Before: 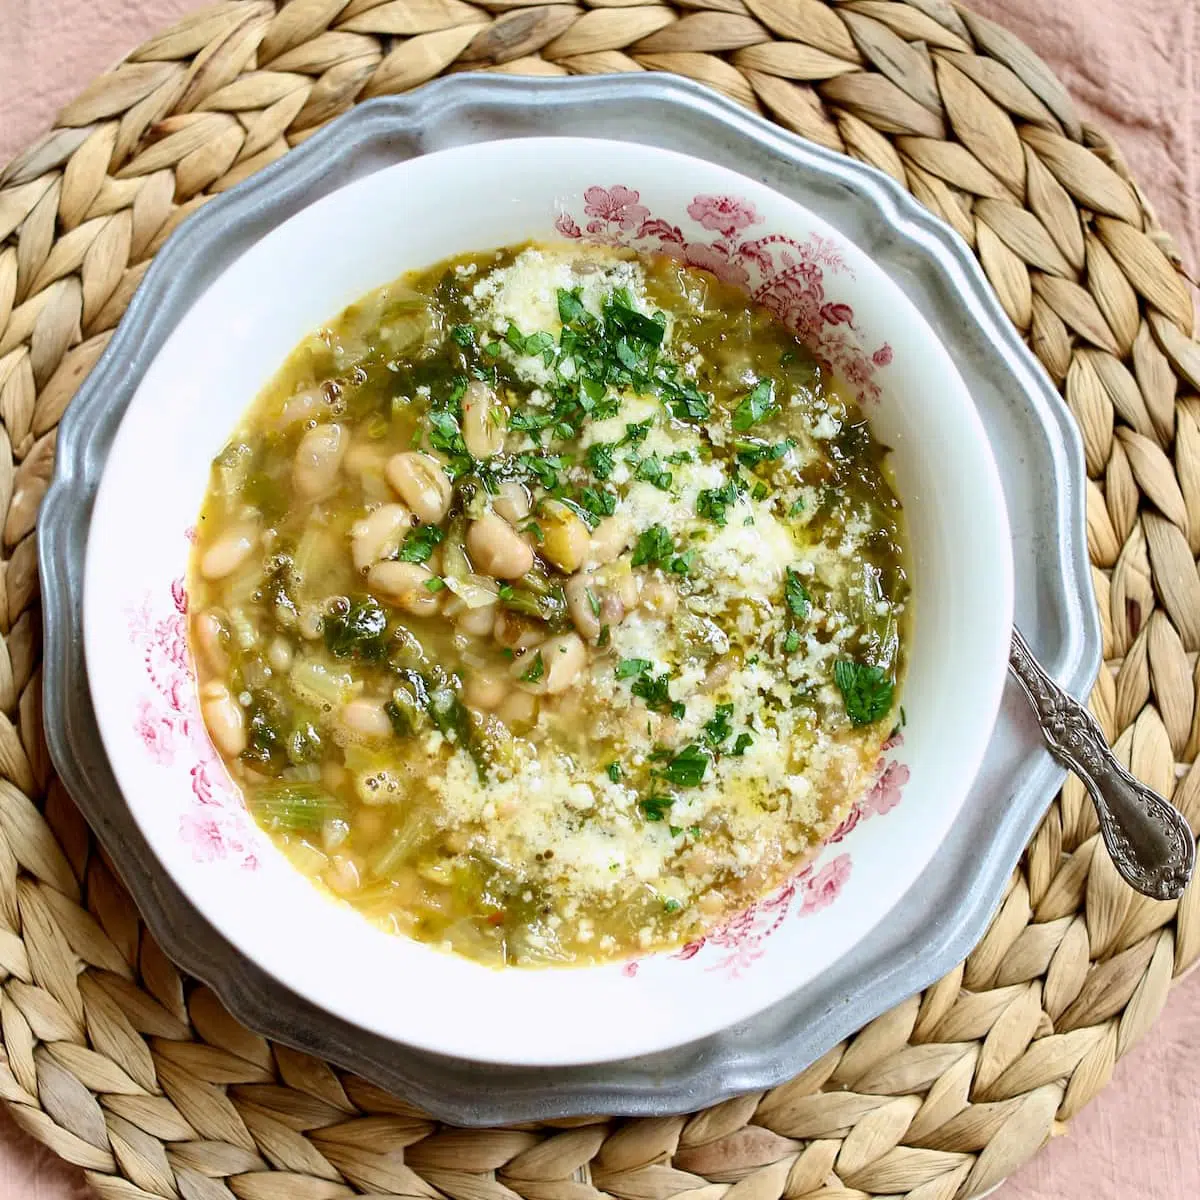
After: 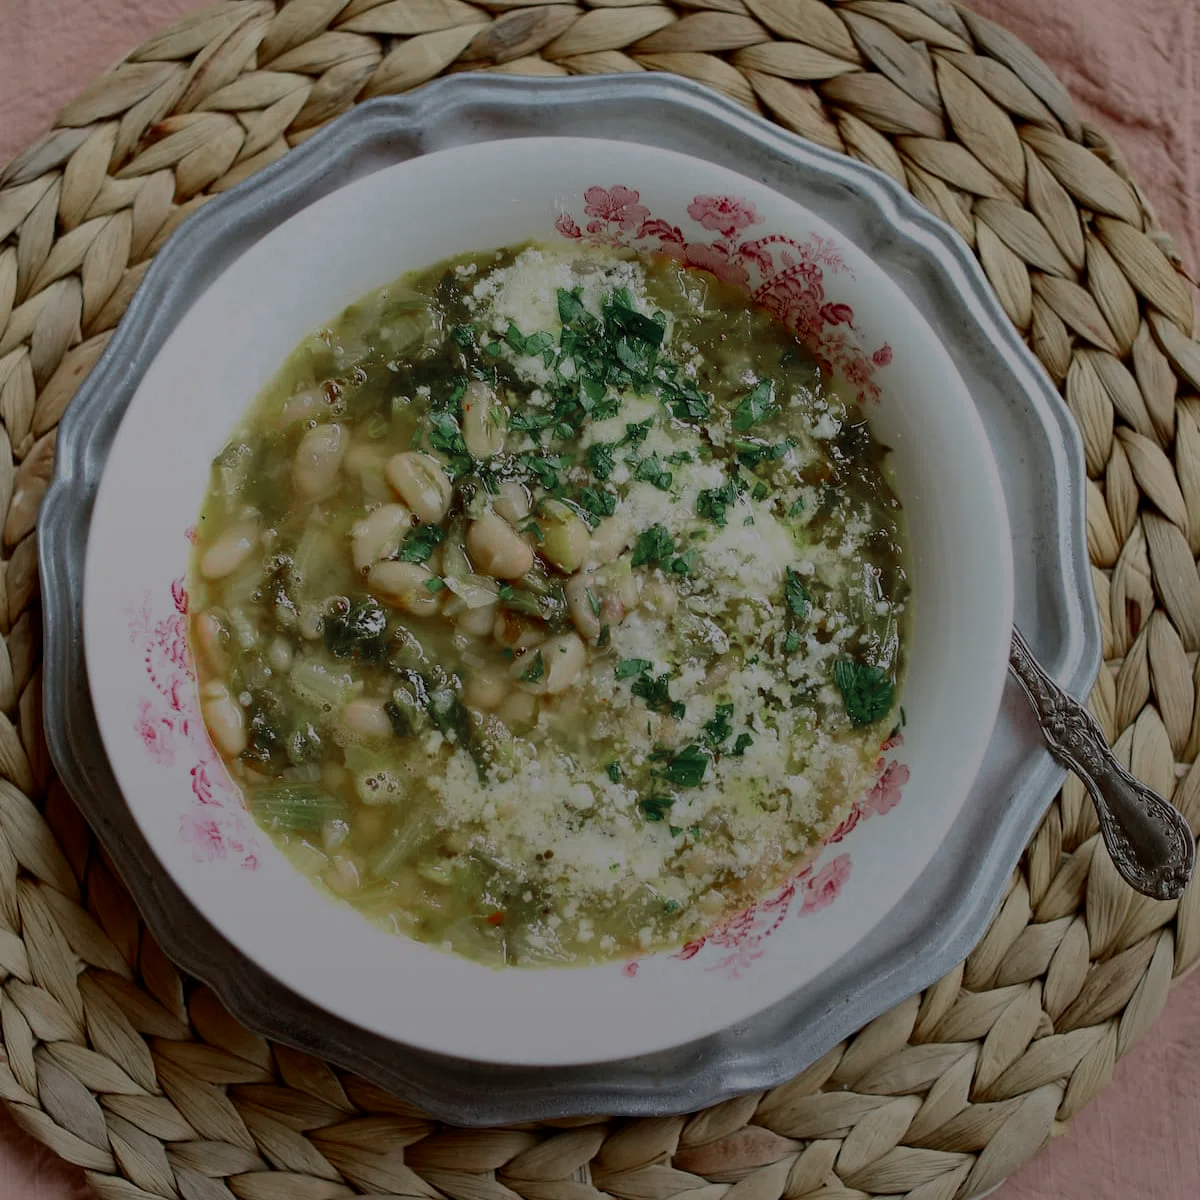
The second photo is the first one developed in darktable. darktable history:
exposure: exposure -1.468 EV, compensate highlight preservation false
color zones: curves: ch0 [(0, 0.466) (0.128, 0.466) (0.25, 0.5) (0.375, 0.456) (0.5, 0.5) (0.625, 0.5) (0.737, 0.652) (0.875, 0.5)]; ch1 [(0, 0.603) (0.125, 0.618) (0.261, 0.348) (0.372, 0.353) (0.497, 0.363) (0.611, 0.45) (0.731, 0.427) (0.875, 0.518) (0.998, 0.652)]; ch2 [(0, 0.559) (0.125, 0.451) (0.253, 0.564) (0.37, 0.578) (0.5, 0.466) (0.625, 0.471) (0.731, 0.471) (0.88, 0.485)]
graduated density: rotation -180°, offset 24.95
